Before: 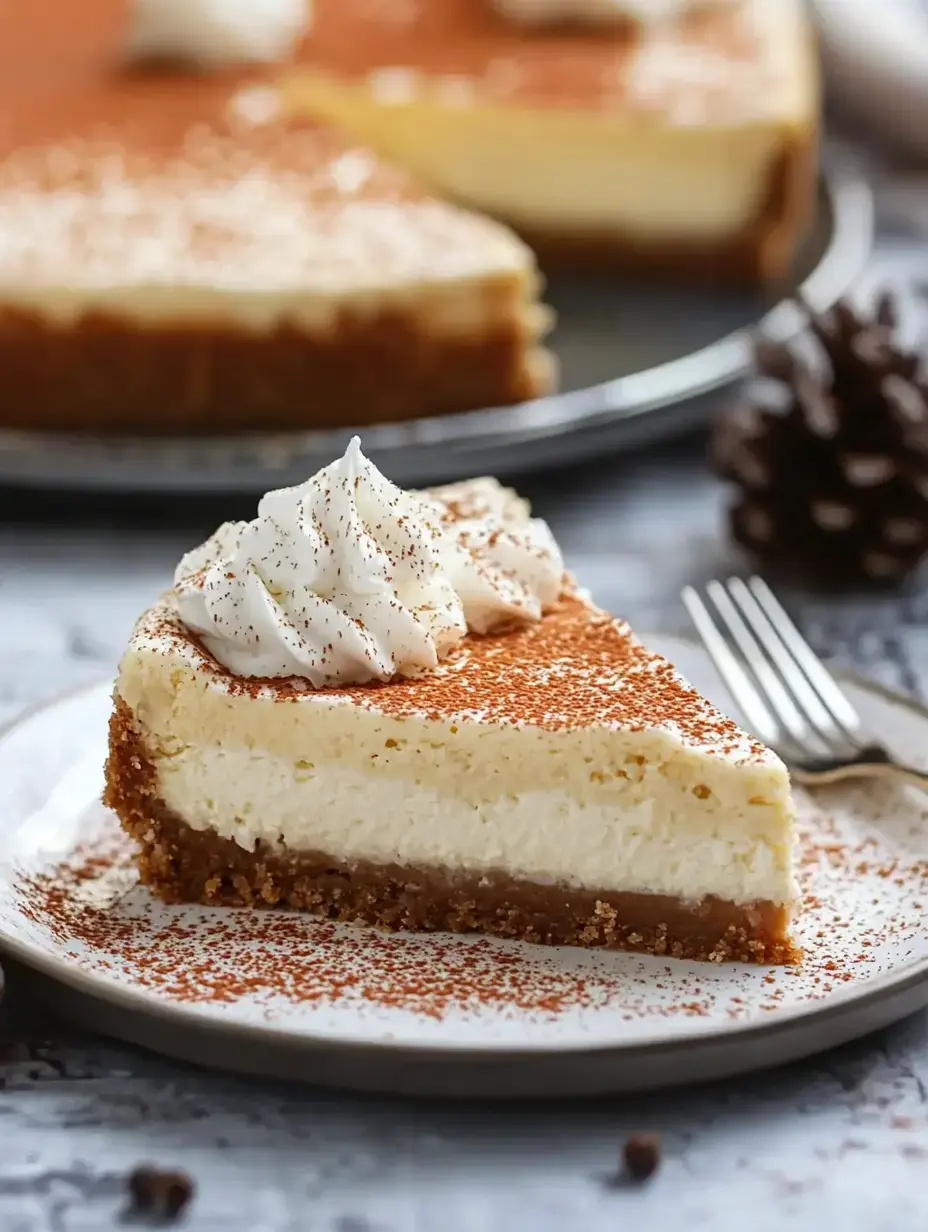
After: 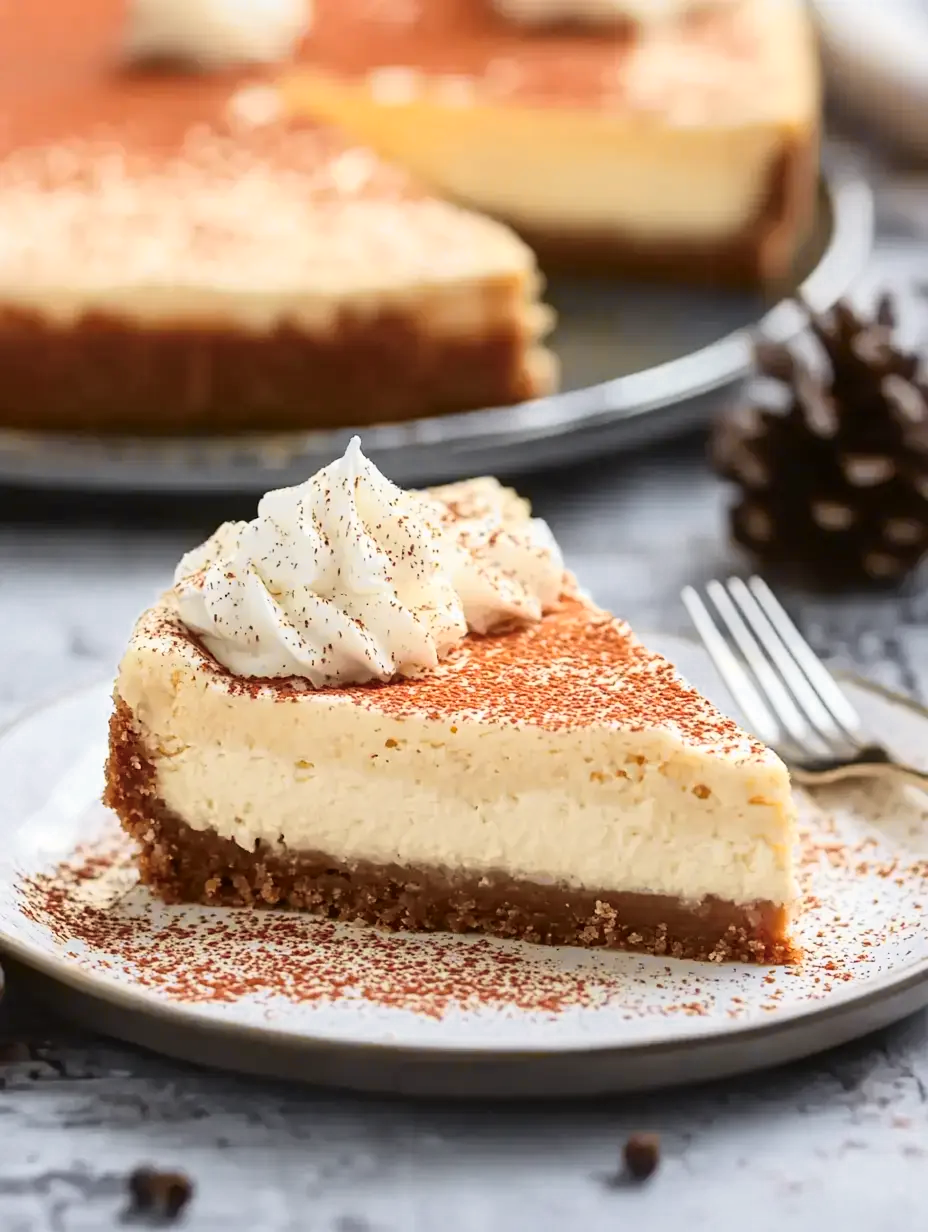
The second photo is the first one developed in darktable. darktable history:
color zones: curves: ch0 [(0, 0.499) (0.143, 0.5) (0.286, 0.5) (0.429, 0.476) (0.571, 0.284) (0.714, 0.243) (0.857, 0.449) (1, 0.499)]; ch1 [(0, 0.532) (0.143, 0.645) (0.286, 0.696) (0.429, 0.211) (0.571, 0.504) (0.714, 0.493) (0.857, 0.495) (1, 0.532)]; ch2 [(0, 0.5) (0.143, 0.5) (0.286, 0.427) (0.429, 0.324) (0.571, 0.5) (0.714, 0.5) (0.857, 0.5) (1, 0.5)]
tone curve: curves: ch0 [(0, 0) (0.739, 0.837) (1, 1)]; ch1 [(0, 0) (0.226, 0.261) (0.383, 0.397) (0.462, 0.473) (0.498, 0.502) (0.521, 0.52) (0.578, 0.57) (1, 1)]; ch2 [(0, 0) (0.438, 0.456) (0.5, 0.5) (0.547, 0.557) (0.597, 0.58) (0.629, 0.603) (1, 1)], color space Lab, independent channels, preserve colors none
